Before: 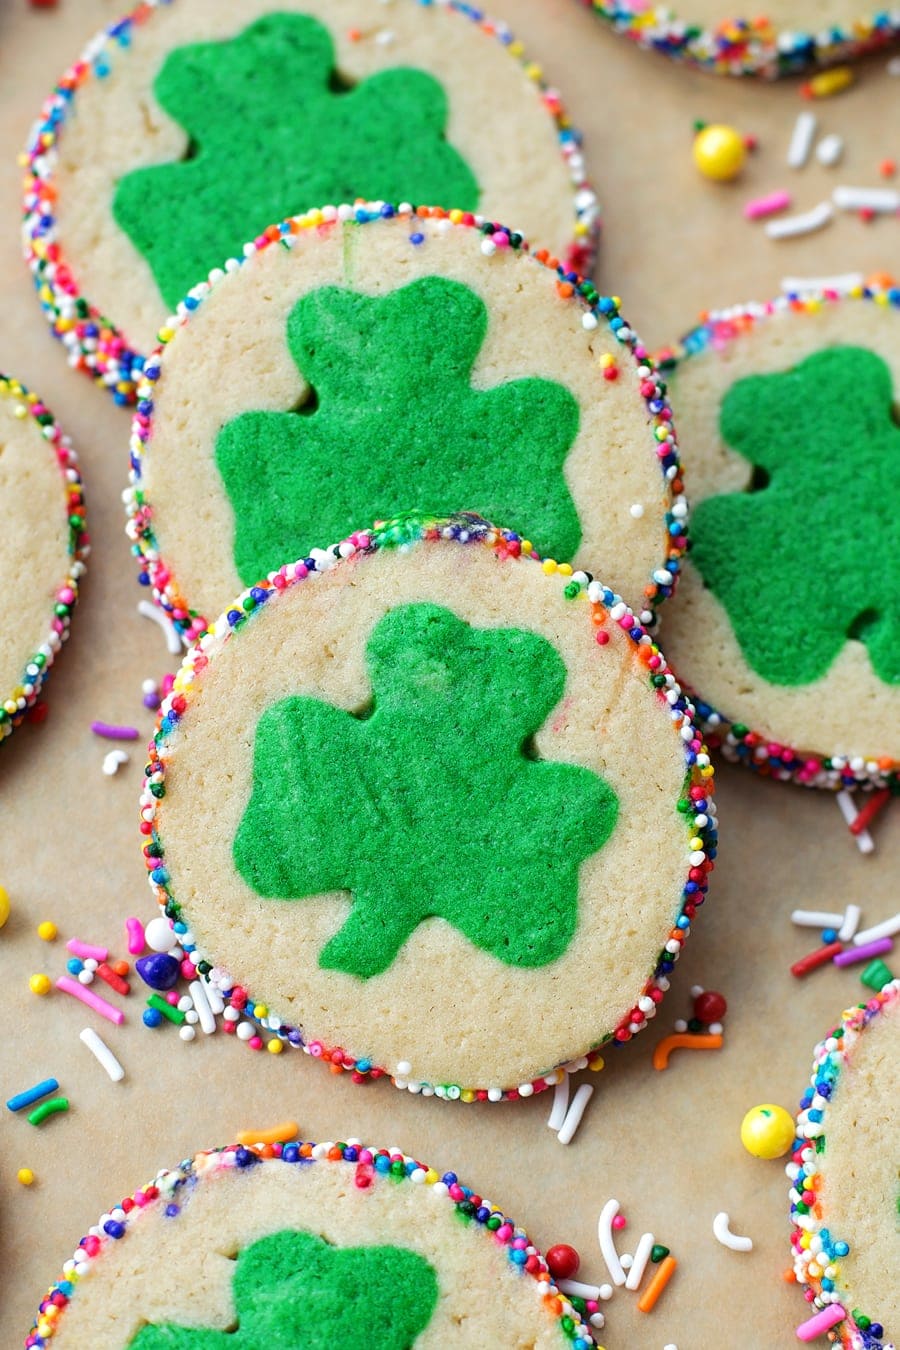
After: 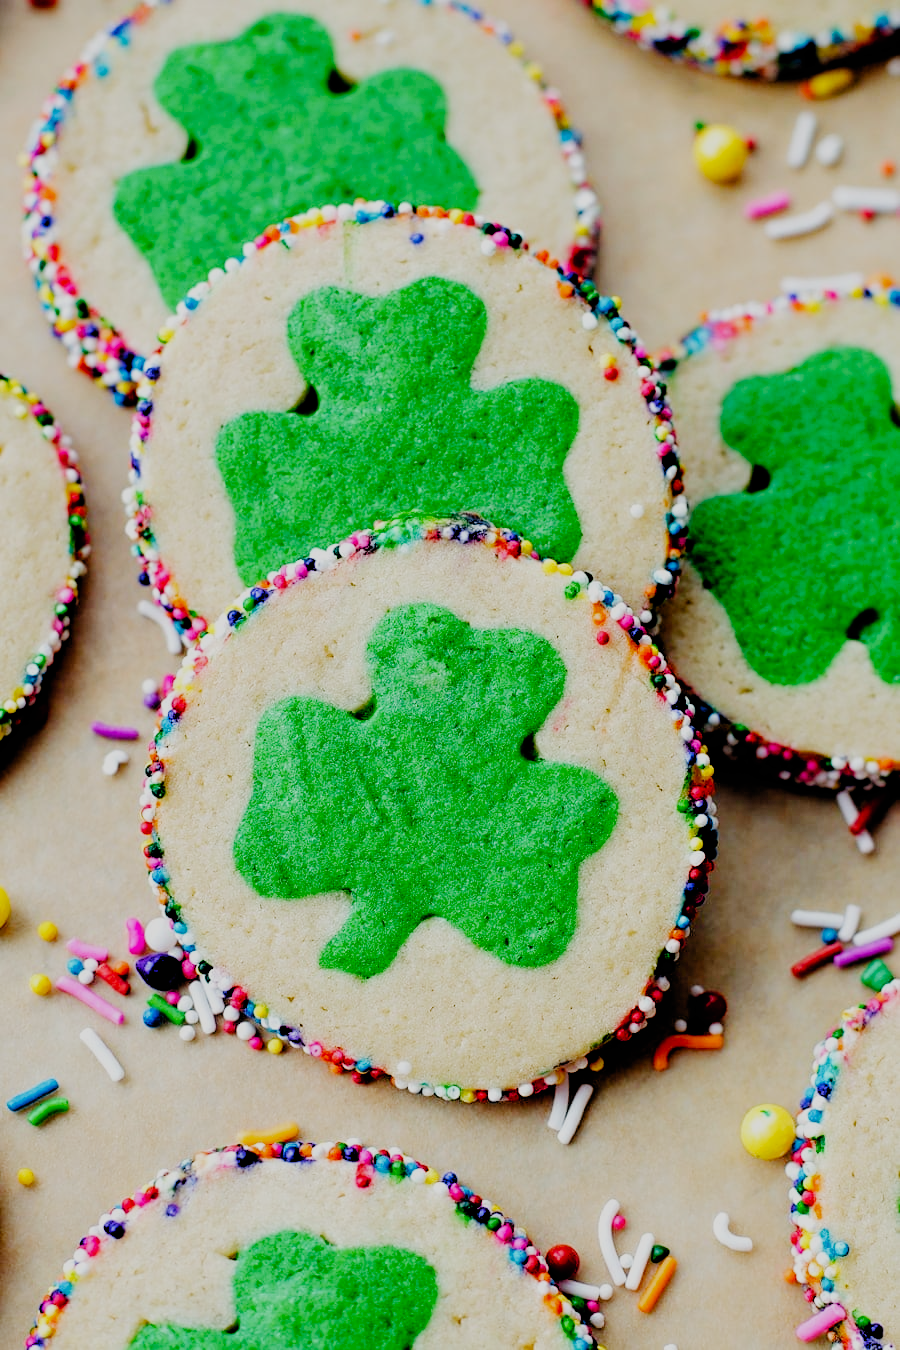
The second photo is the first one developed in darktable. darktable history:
filmic rgb: black relative exposure -3.06 EV, white relative exposure 7.01 EV, threshold 2.96 EV, hardness 1.48, contrast 1.349, add noise in highlights 0.001, preserve chrominance no, color science v3 (2019), use custom middle-gray values true, contrast in highlights soft, enable highlight reconstruction true
